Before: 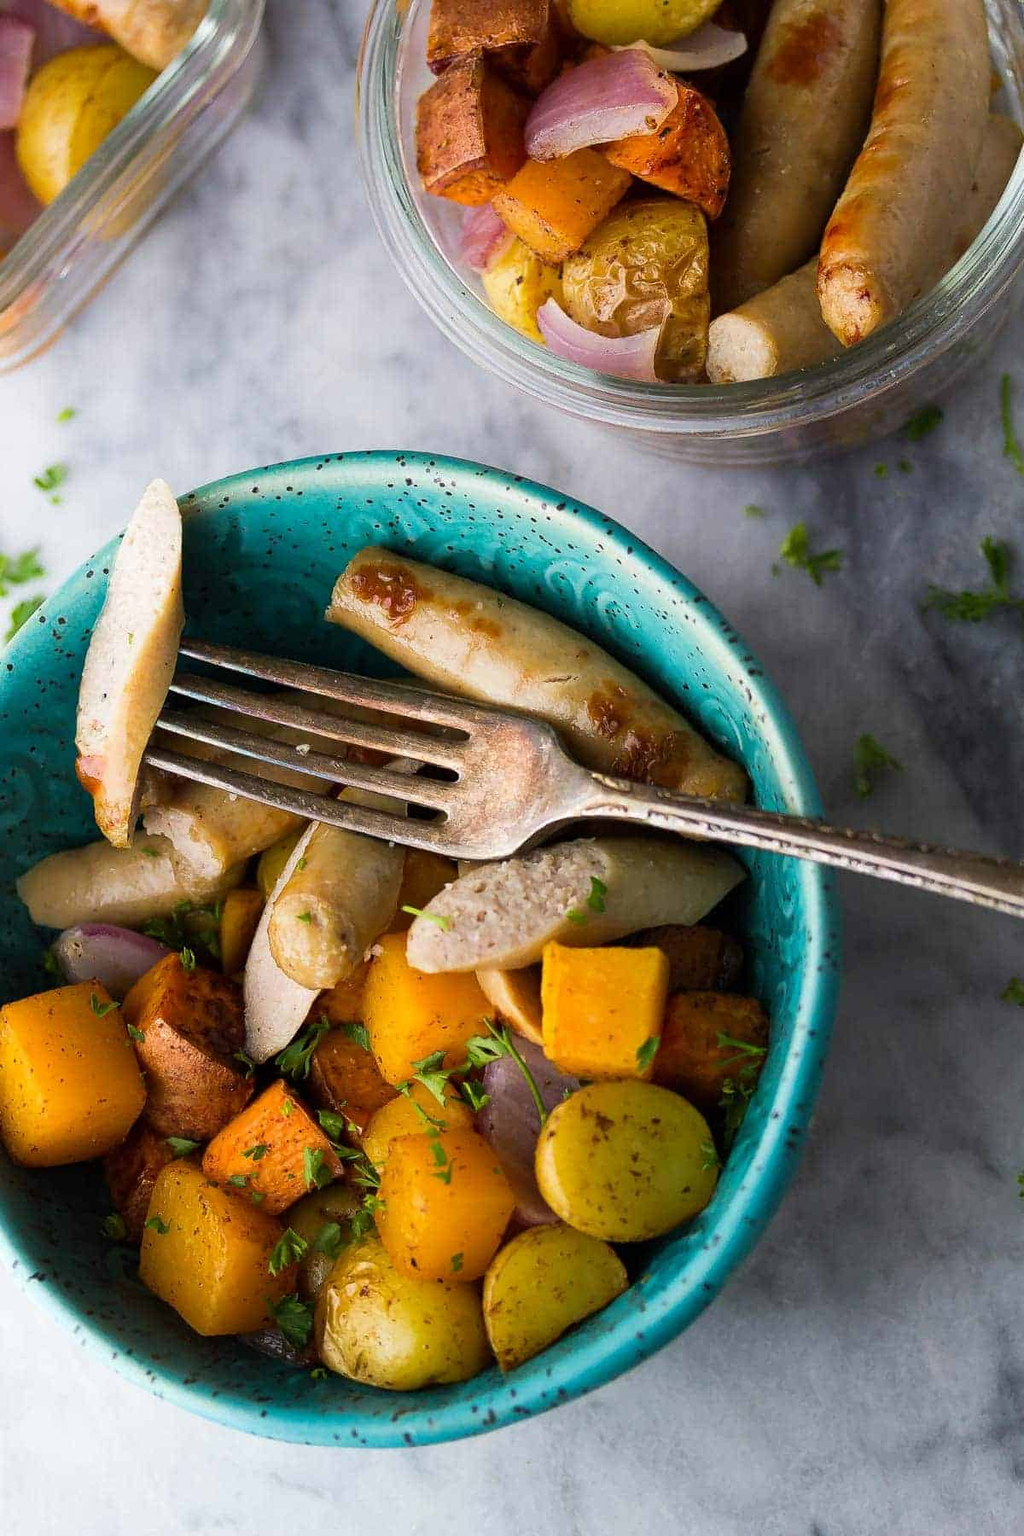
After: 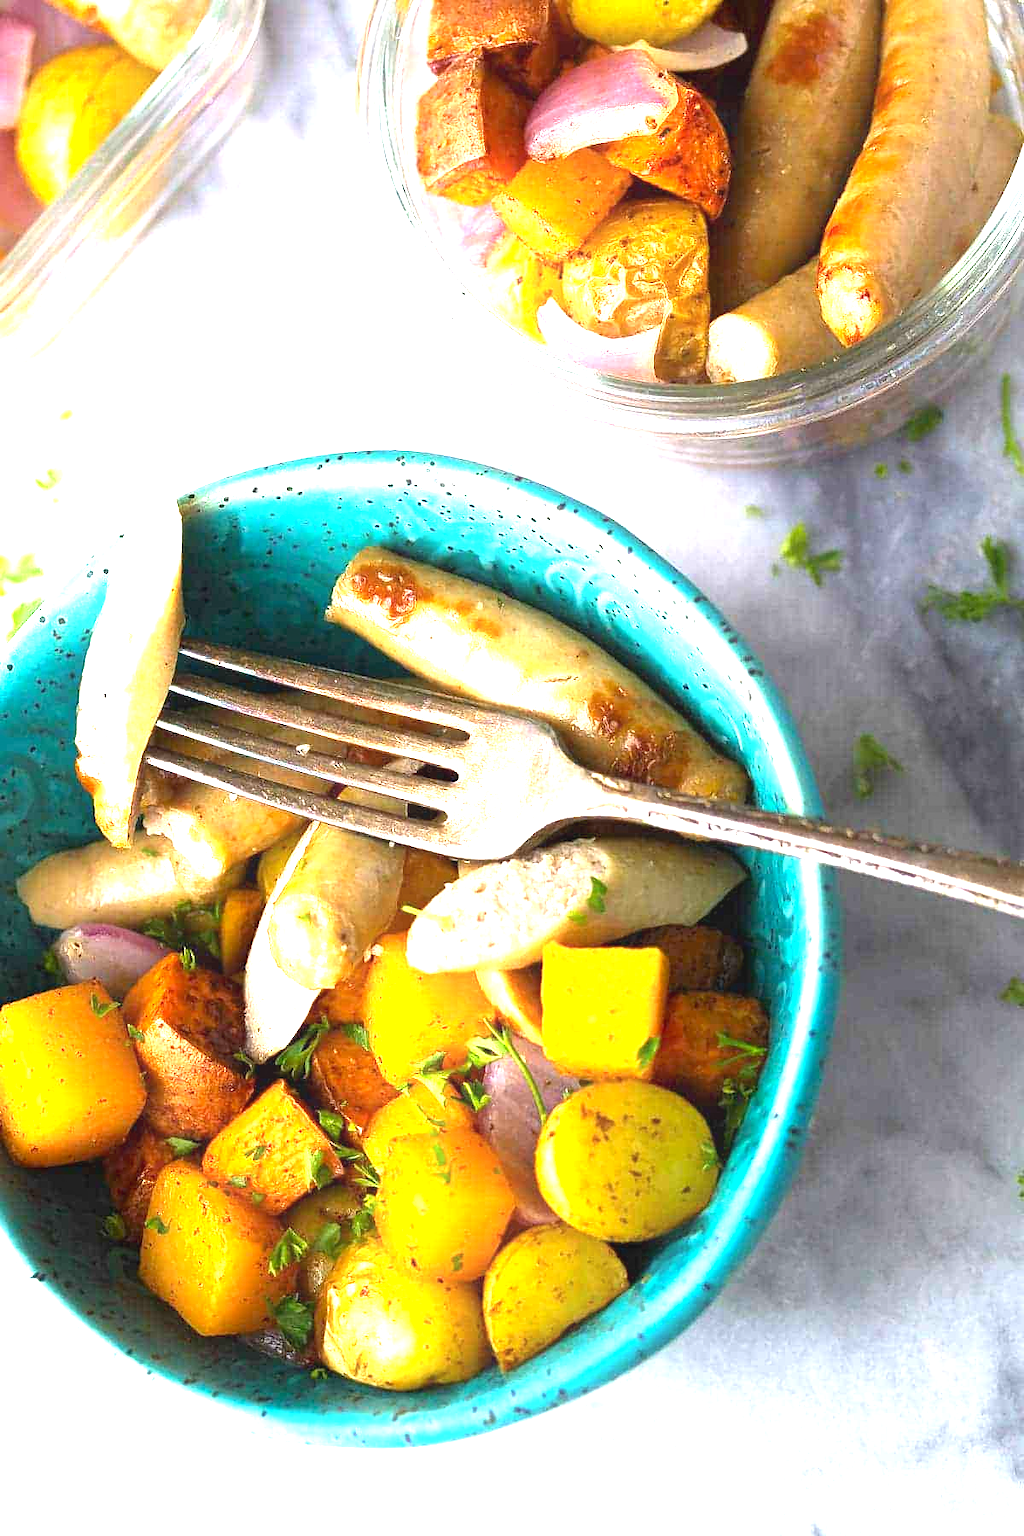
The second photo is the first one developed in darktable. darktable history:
contrast equalizer: y [[0.439, 0.44, 0.442, 0.457, 0.493, 0.498], [0.5 ×6], [0.5 ×6], [0 ×6], [0 ×6]]
exposure: black level correction 0, exposure 1.907 EV, compensate highlight preservation false
